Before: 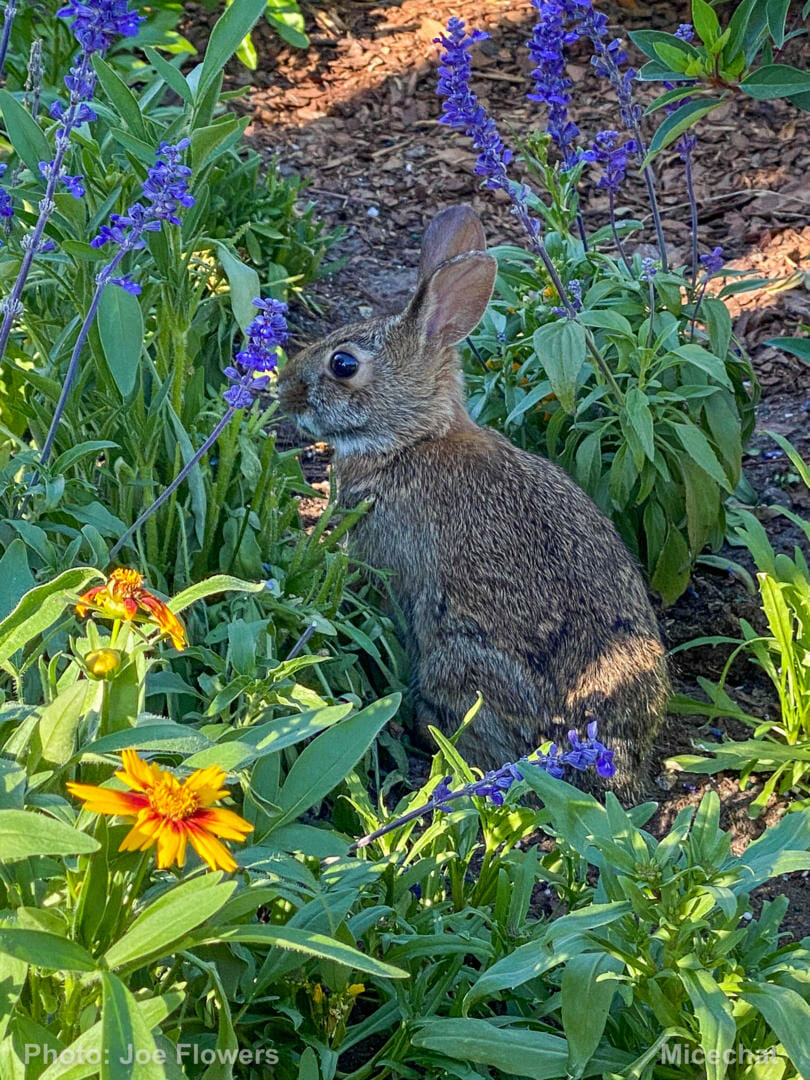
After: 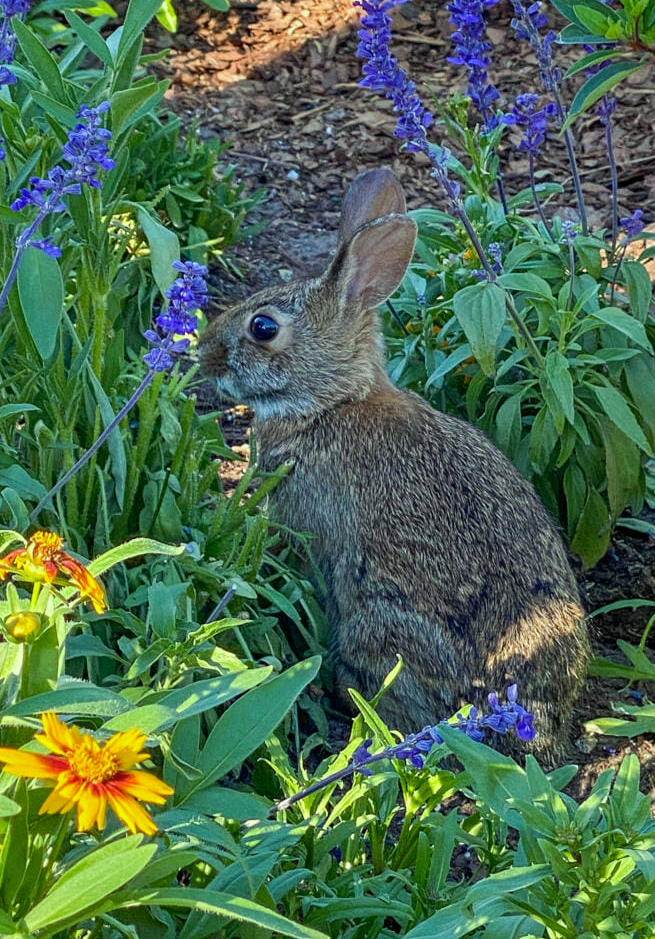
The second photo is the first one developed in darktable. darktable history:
crop: left 9.929%, top 3.475%, right 9.188%, bottom 9.529%
color correction: highlights a* -8, highlights b* 3.1
